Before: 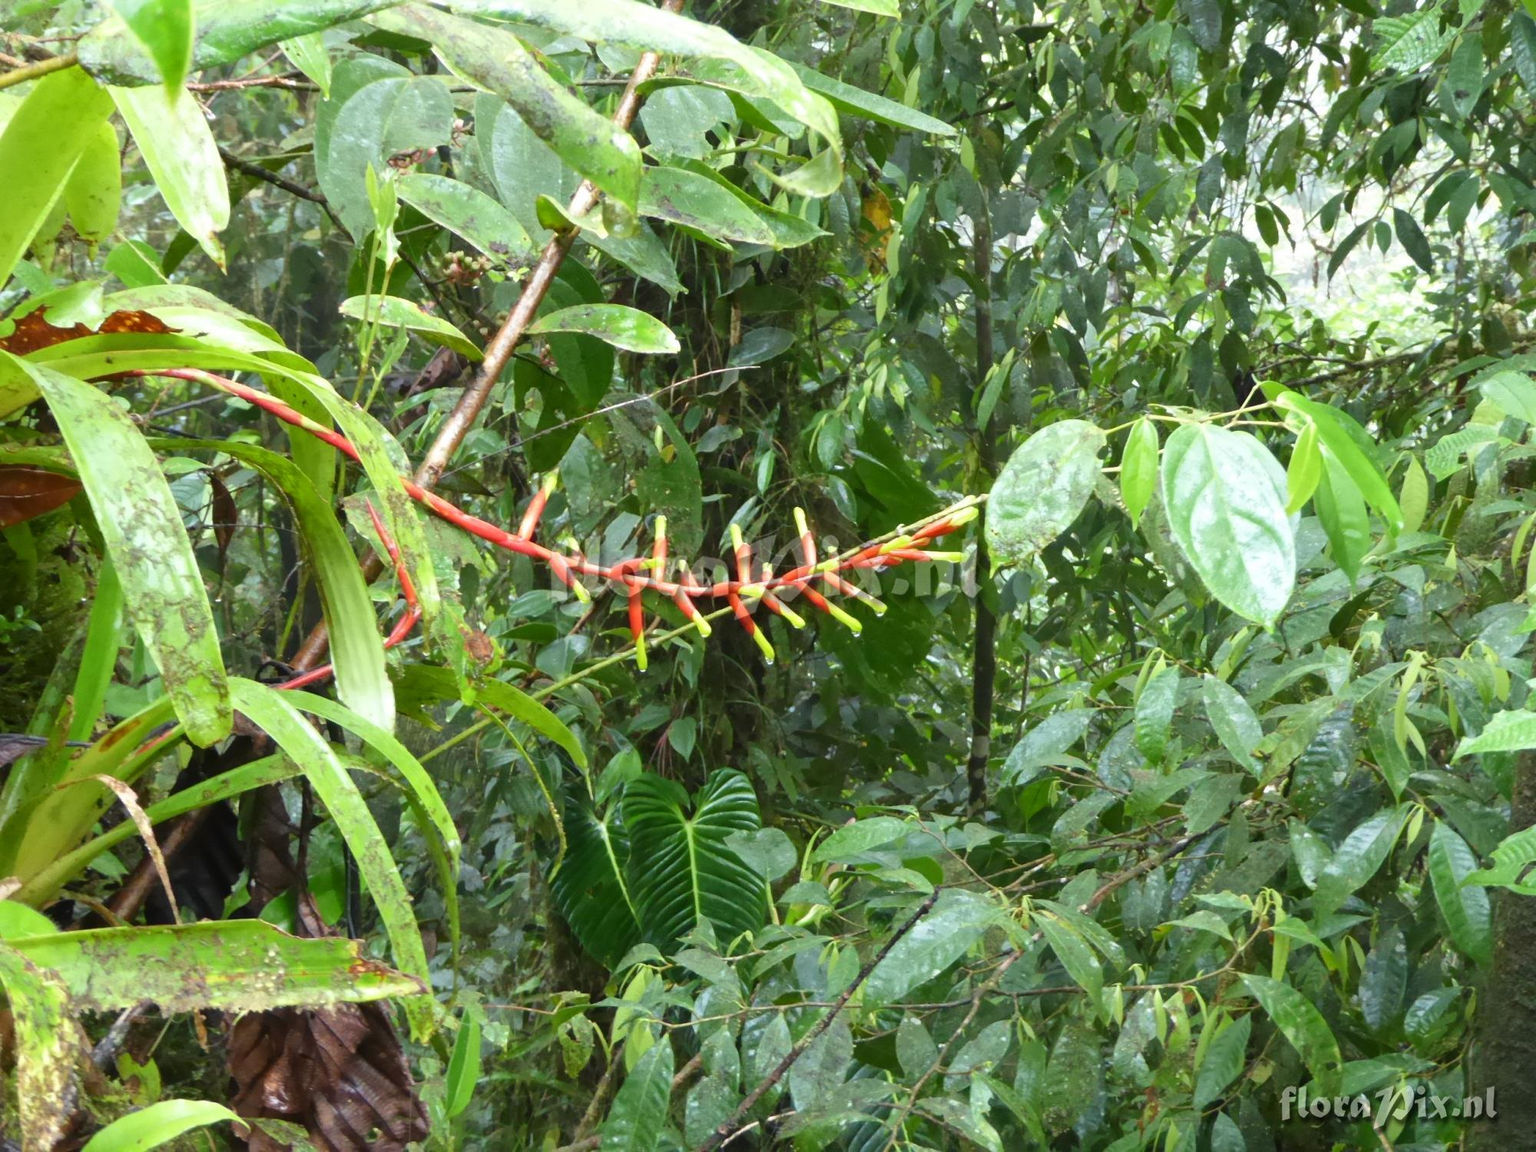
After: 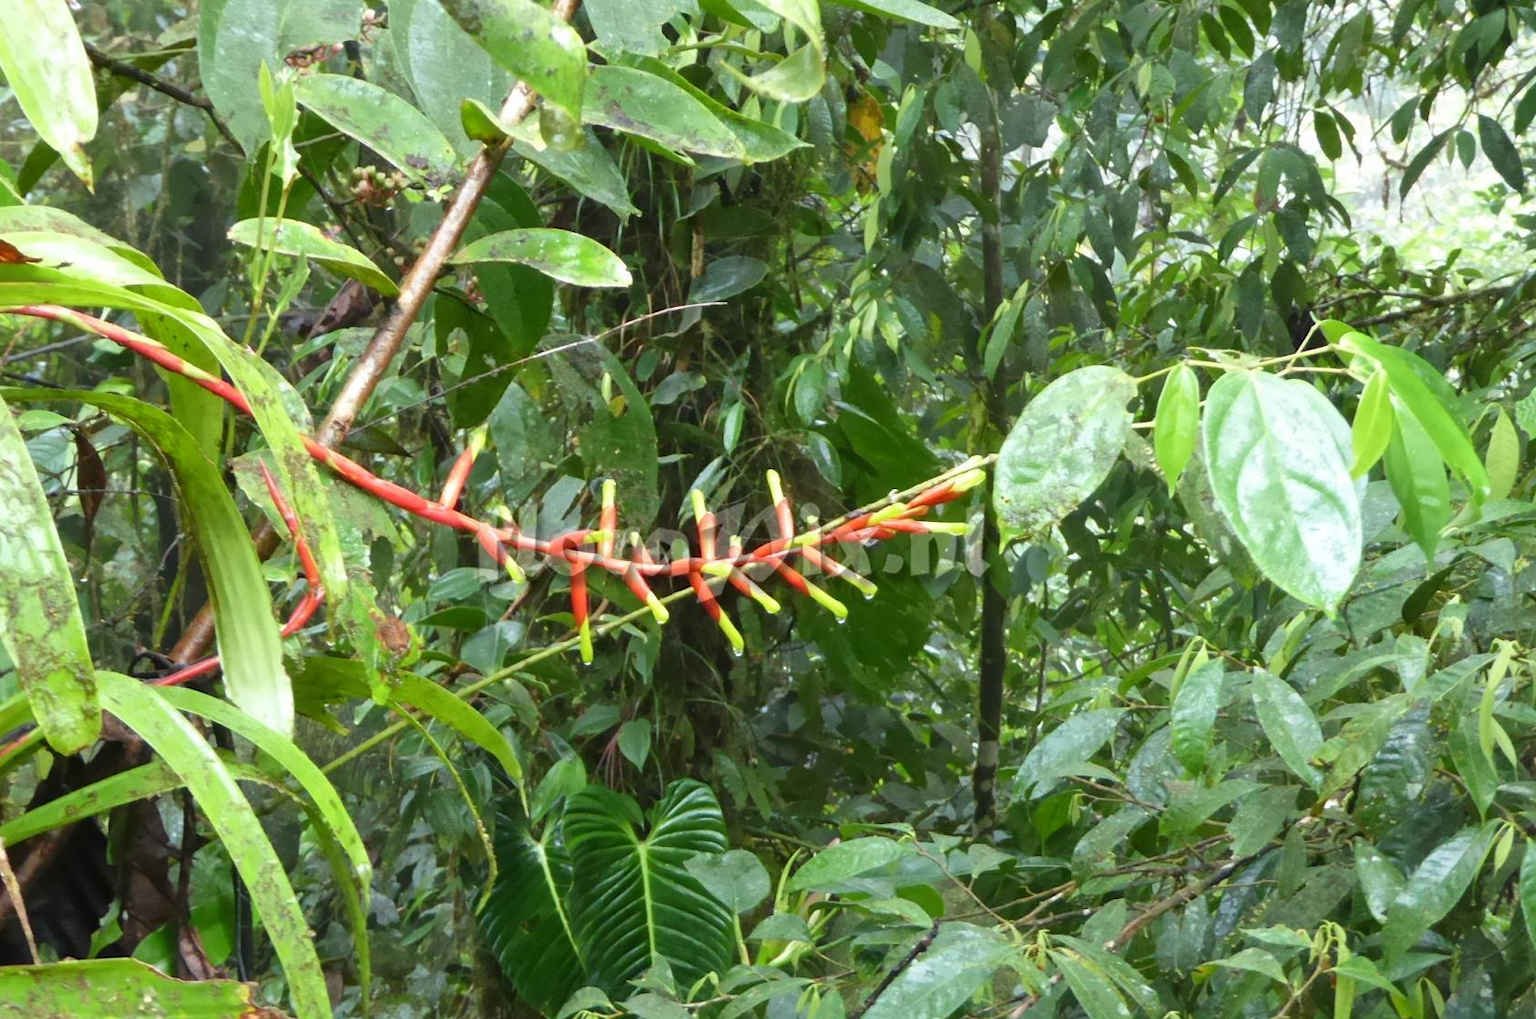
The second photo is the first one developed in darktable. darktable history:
crop and rotate: left 9.641%, top 9.698%, right 6.039%, bottom 15.638%
